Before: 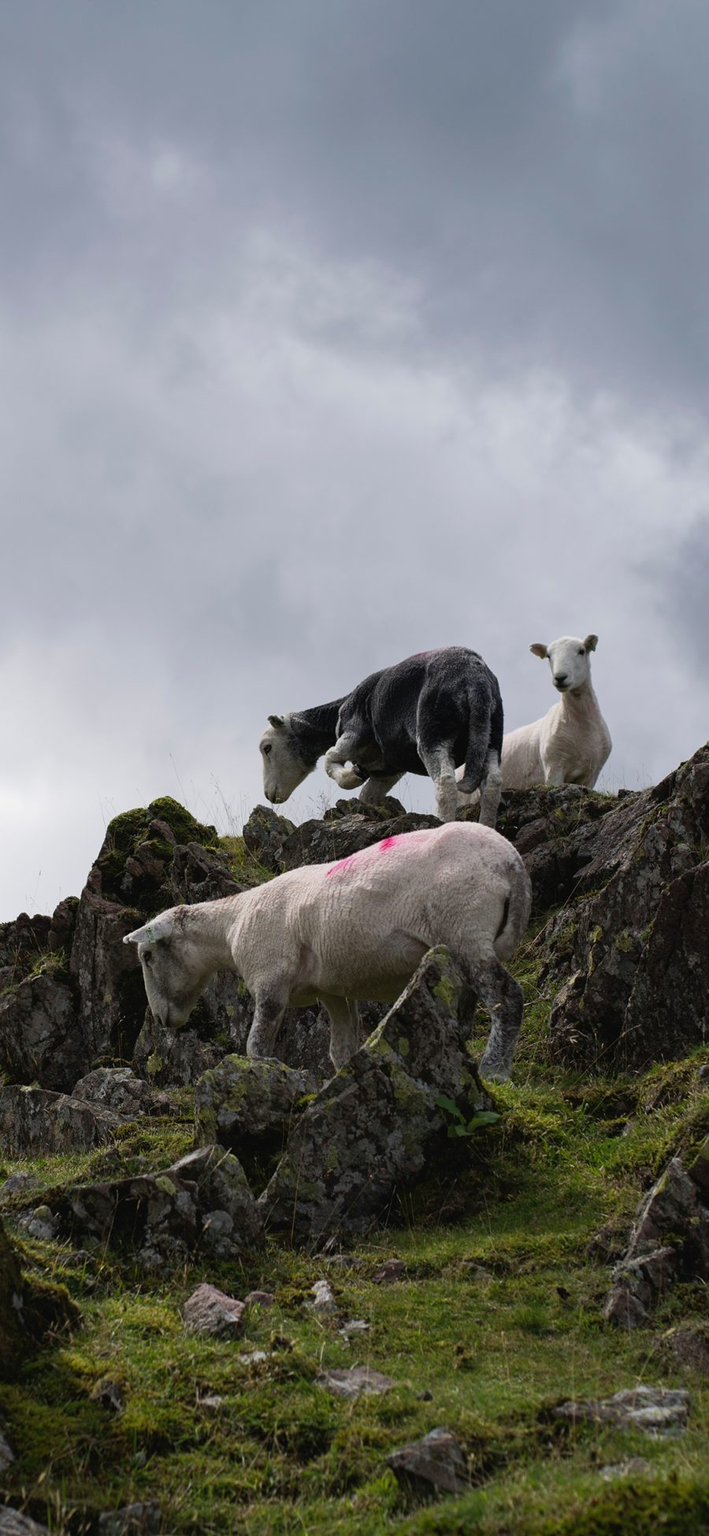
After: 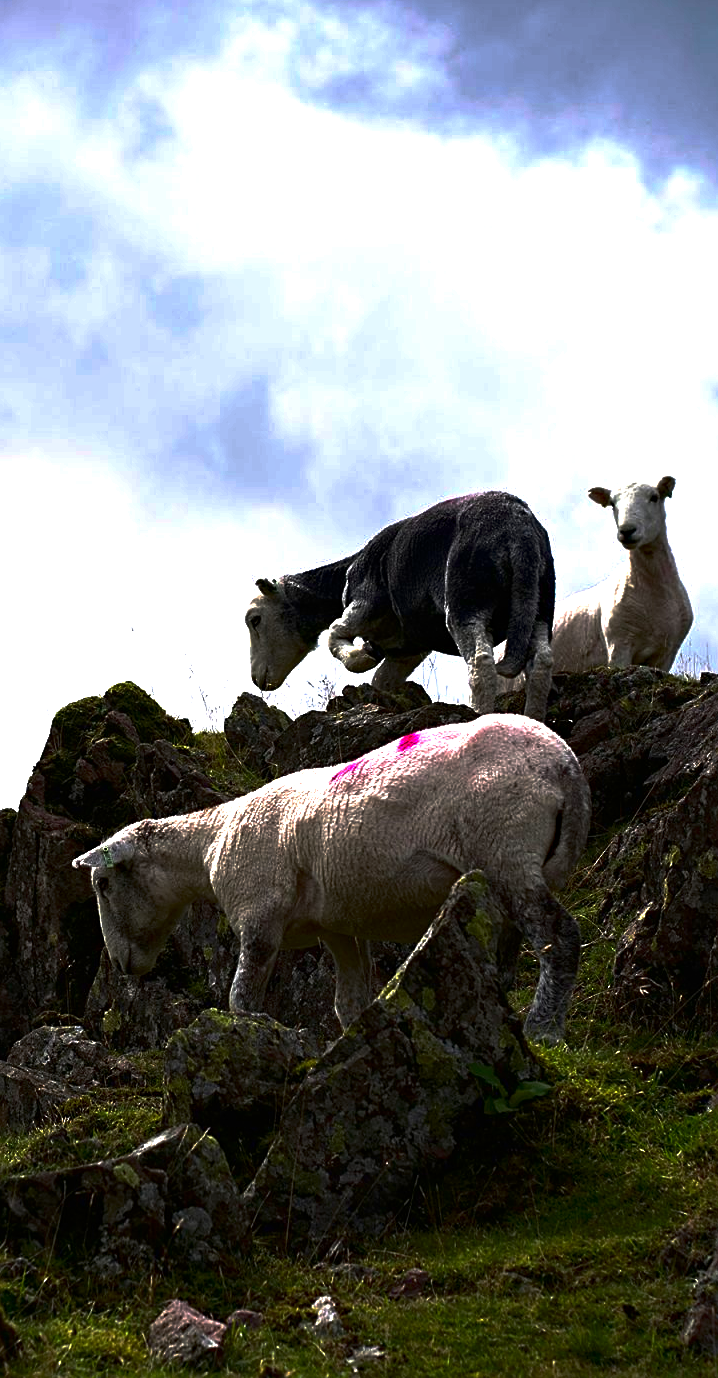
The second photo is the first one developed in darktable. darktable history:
base curve: curves: ch0 [(0, 0) (0.826, 0.587) (1, 1)], preserve colors none
contrast brightness saturation: contrast 0.104, brightness -0.266, saturation 0.137
sharpen: on, module defaults
crop: left 9.399%, top 16.881%, right 10.765%, bottom 12.389%
haze removal: compatibility mode true, adaptive false
exposure: exposure 1.143 EV, compensate exposure bias true, compensate highlight preservation false
